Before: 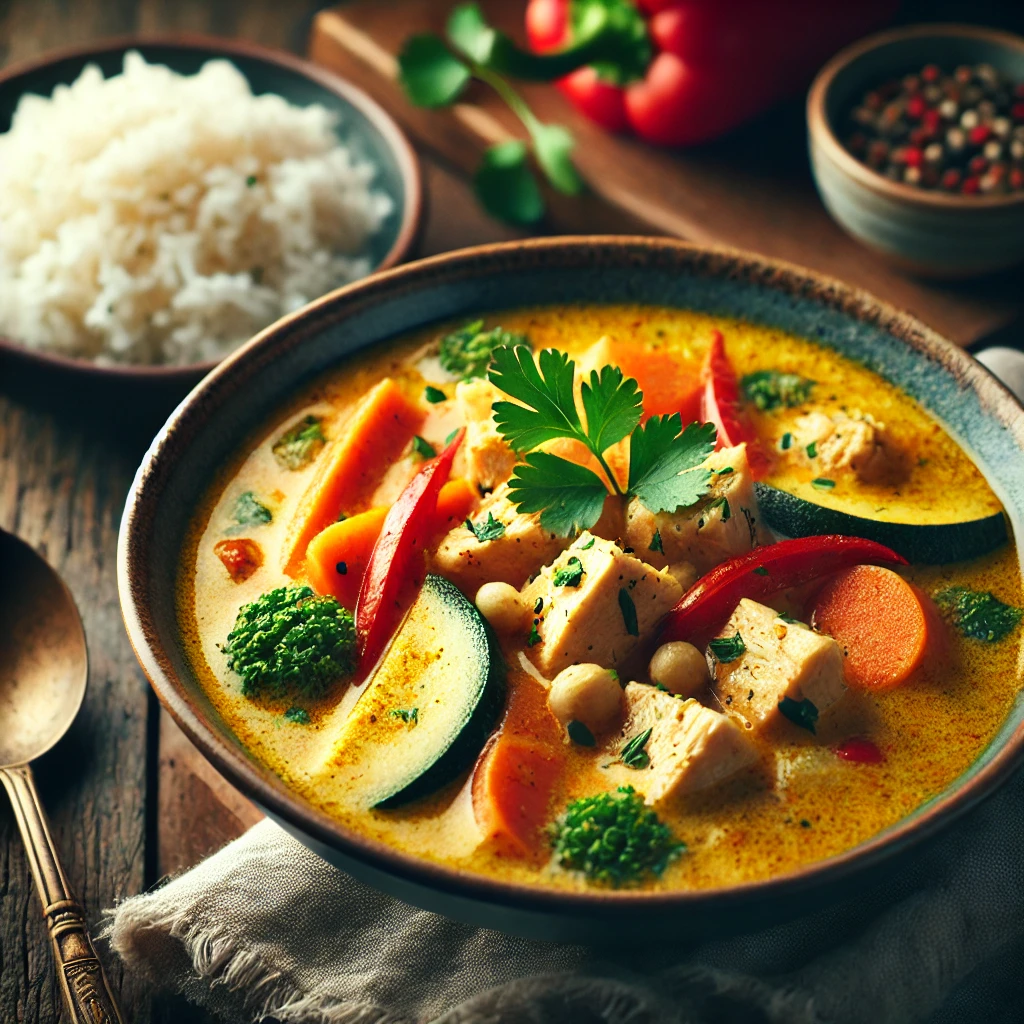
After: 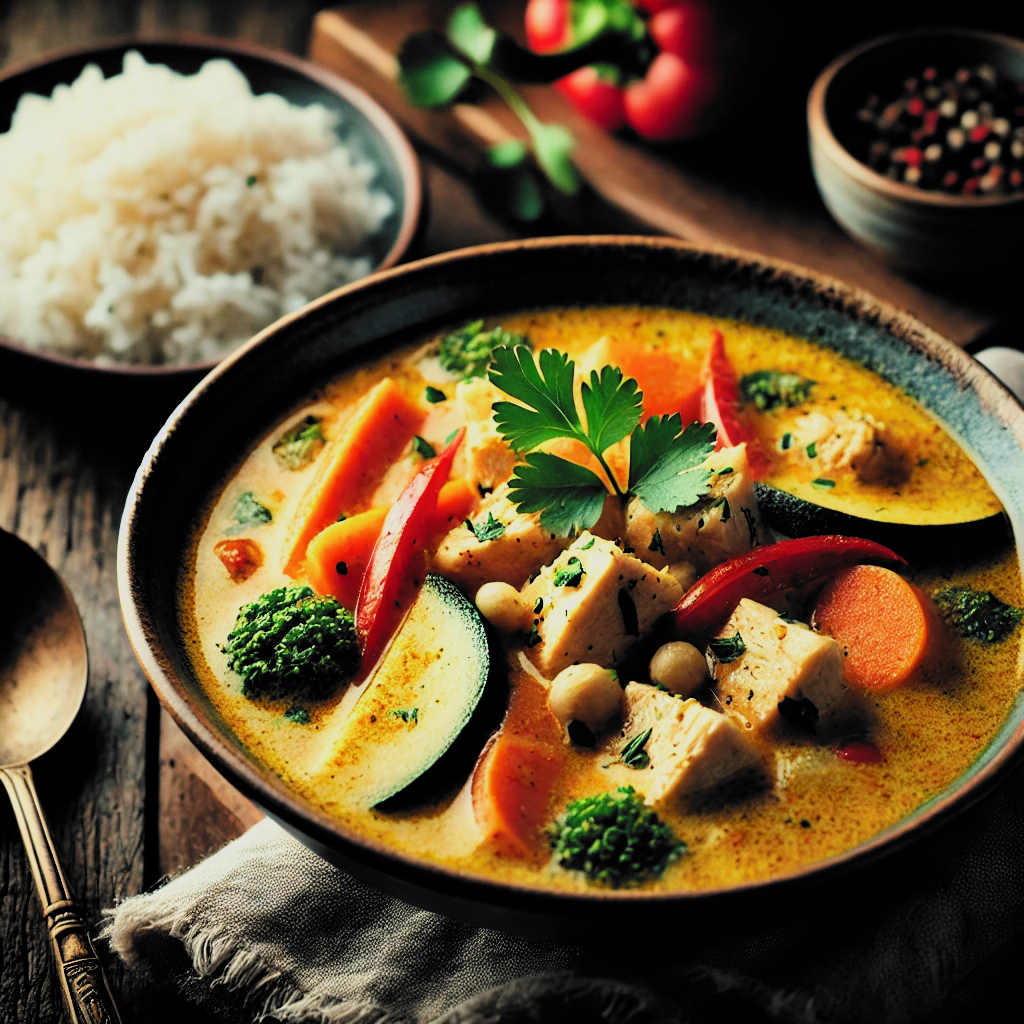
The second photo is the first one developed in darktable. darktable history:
filmic rgb: black relative exposure -5.12 EV, white relative exposure 3.97 EV, hardness 2.89, contrast 1.298, highlights saturation mix -29.75%, color science v6 (2022)
